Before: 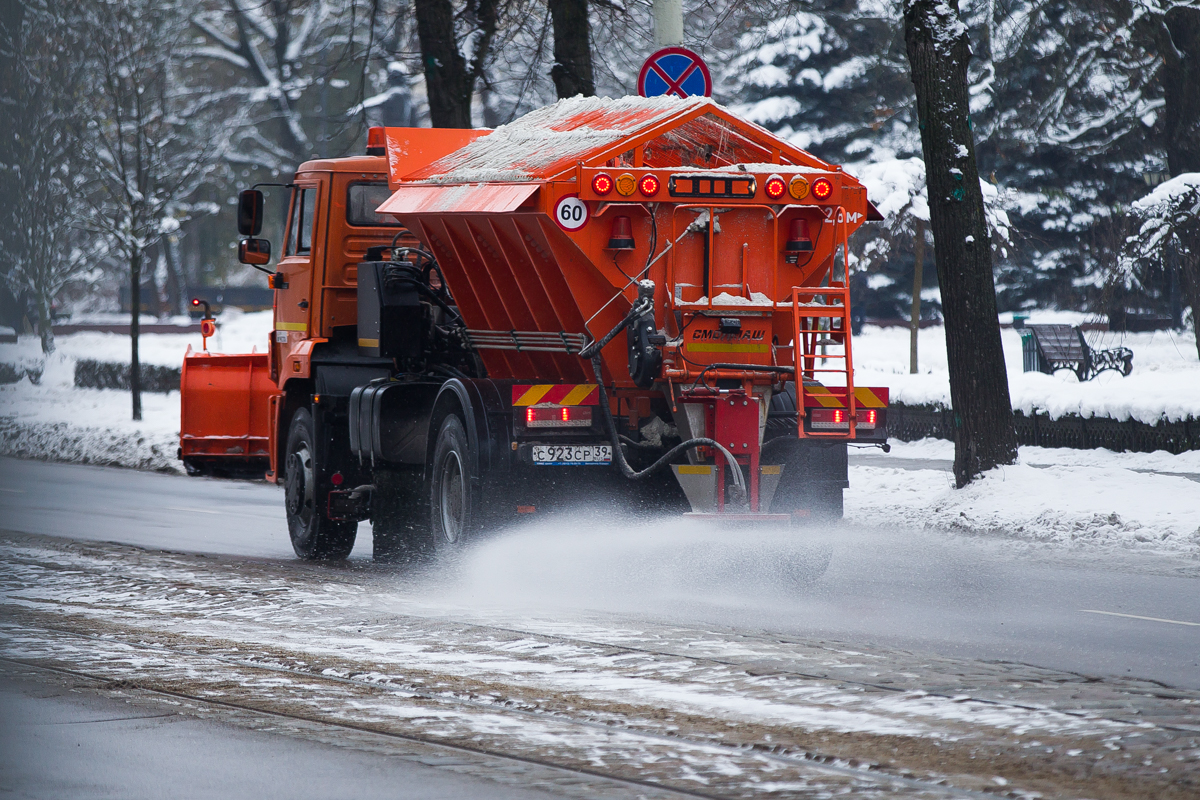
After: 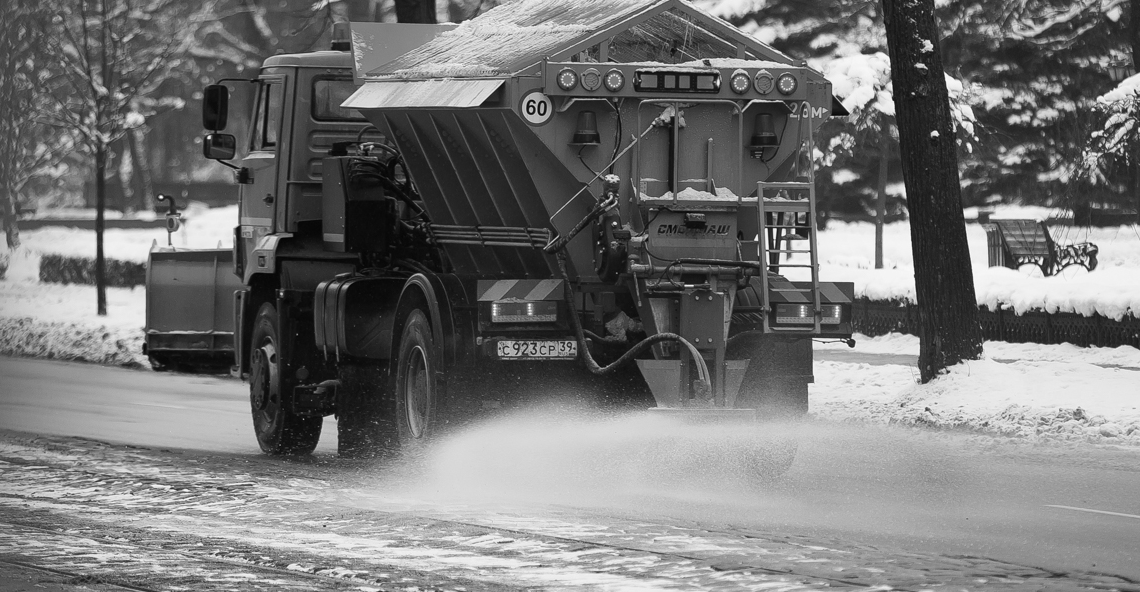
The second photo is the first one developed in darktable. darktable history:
crop and rotate: left 2.991%, top 13.302%, right 1.981%, bottom 12.636%
monochrome: a -4.13, b 5.16, size 1
